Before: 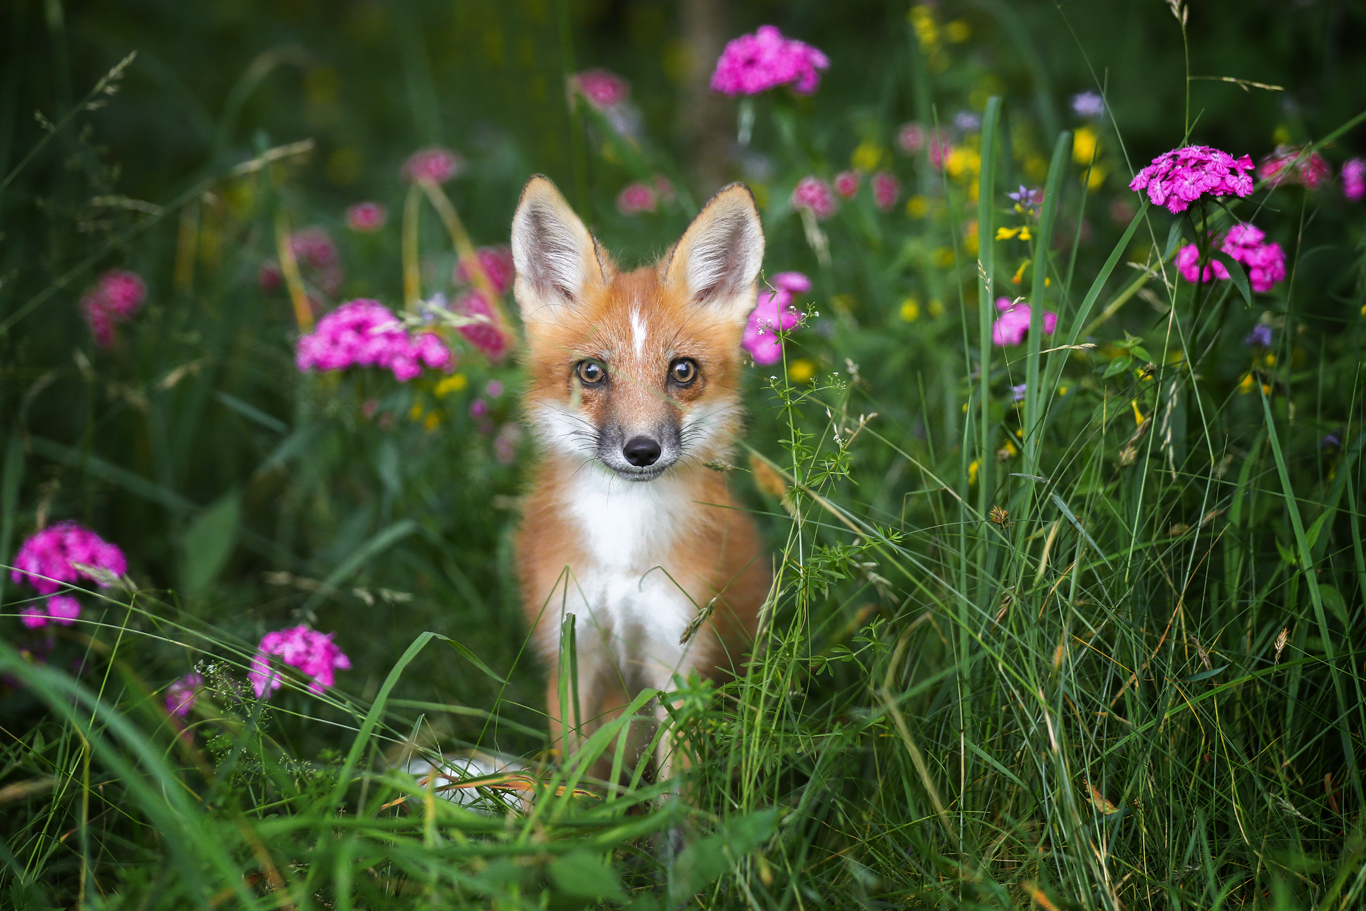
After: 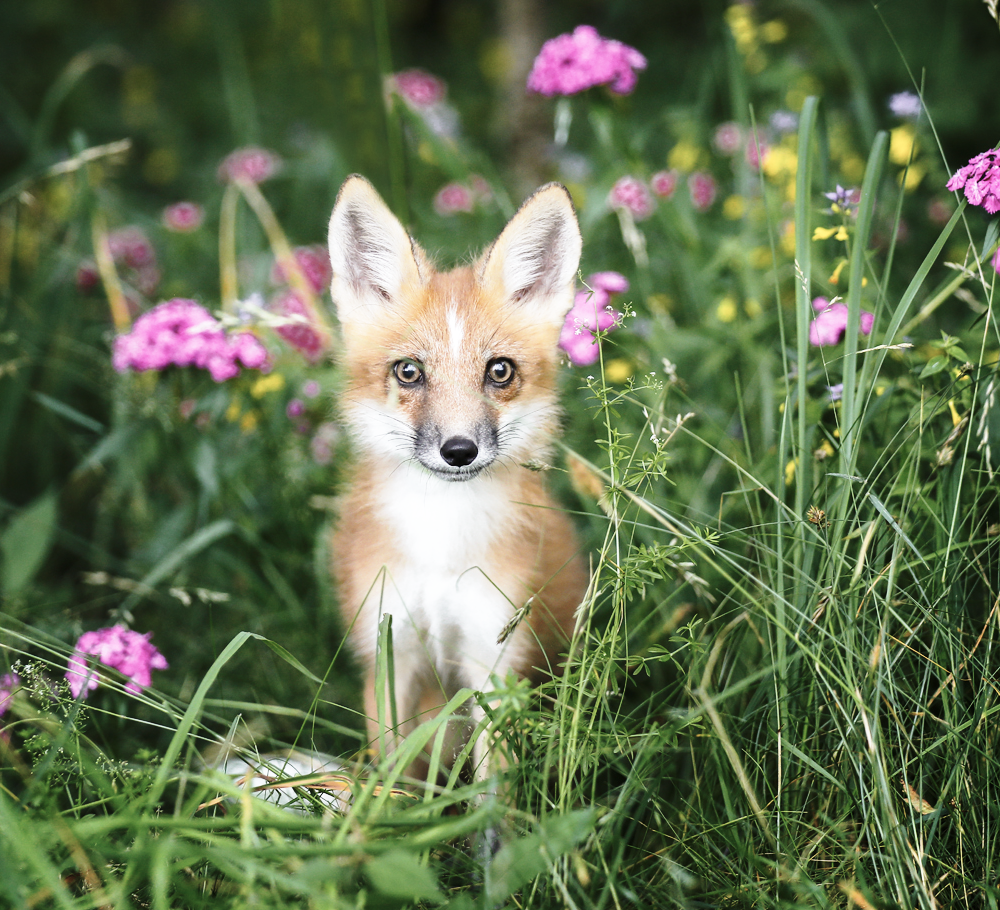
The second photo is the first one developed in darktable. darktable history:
base curve: curves: ch0 [(0, 0) (0.028, 0.03) (0.121, 0.232) (0.46, 0.748) (0.859, 0.968) (1, 1)], preserve colors none
contrast brightness saturation: contrast 0.1, saturation -0.36
tone equalizer: on, module defaults
crop: left 13.443%, right 13.31%
